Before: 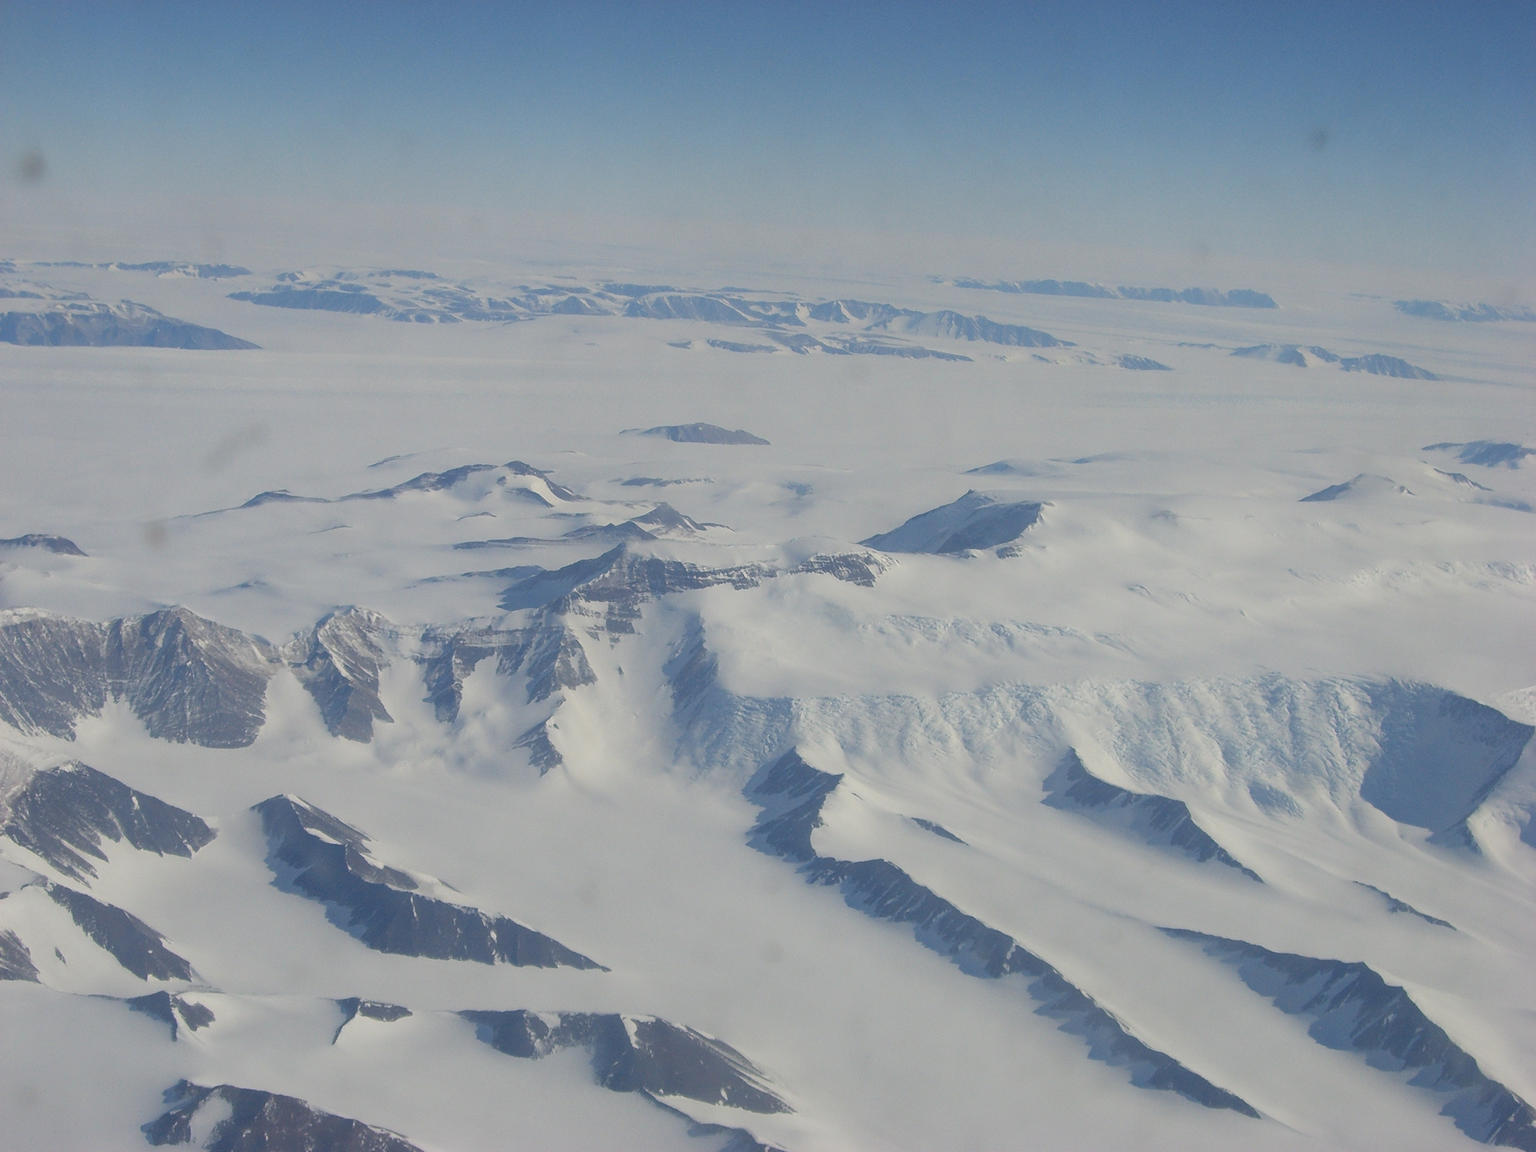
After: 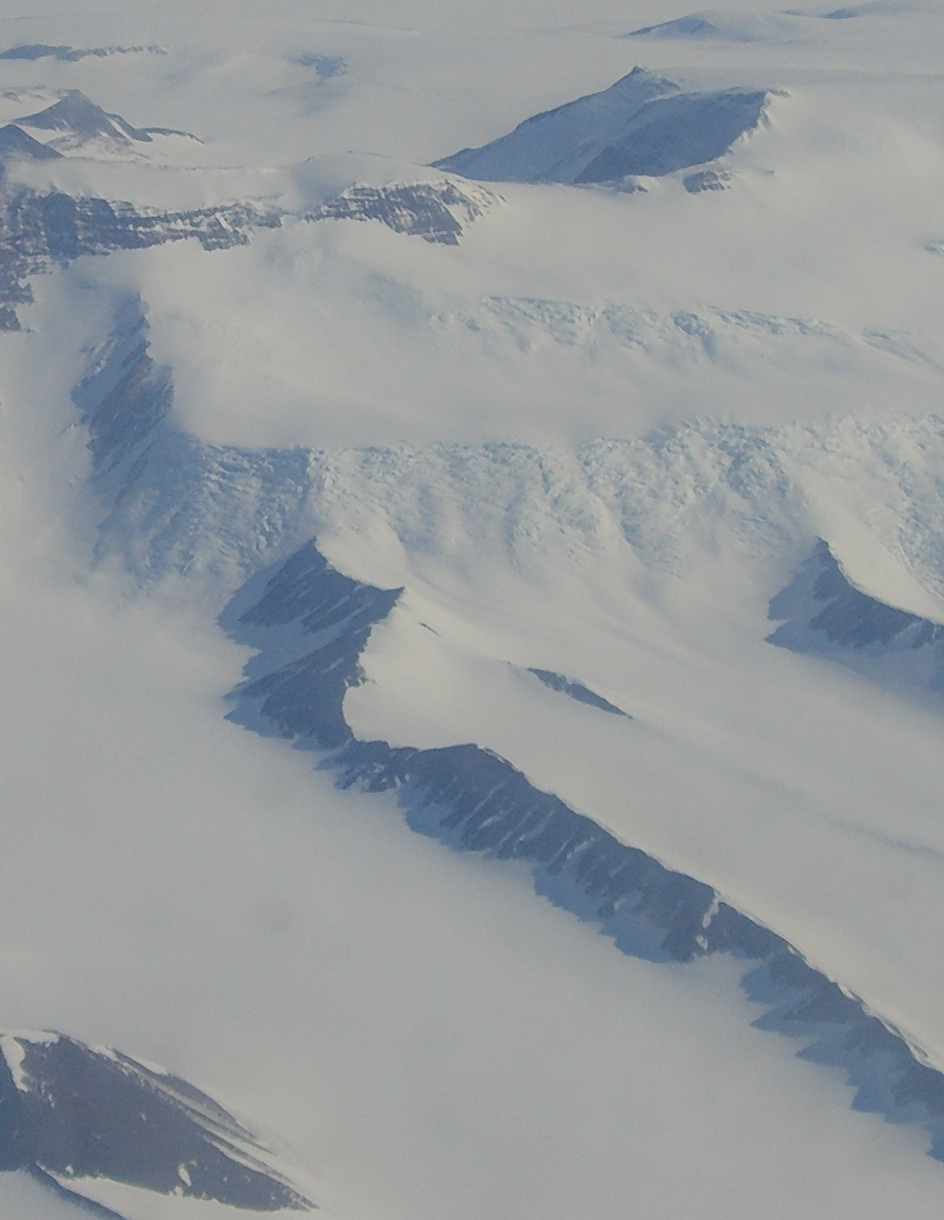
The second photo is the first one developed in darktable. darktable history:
contrast equalizer: octaves 7, y [[0.514, 0.573, 0.581, 0.508, 0.5, 0.5], [0.5 ×6], [0.5 ×6], [0 ×6], [0 ×6]], mix -0.366
filmic rgb: black relative exposure -8.03 EV, white relative exposure 4.05 EV, hardness 4.12
crop: left 40.597%, top 39.347%, right 25.85%, bottom 2.848%
